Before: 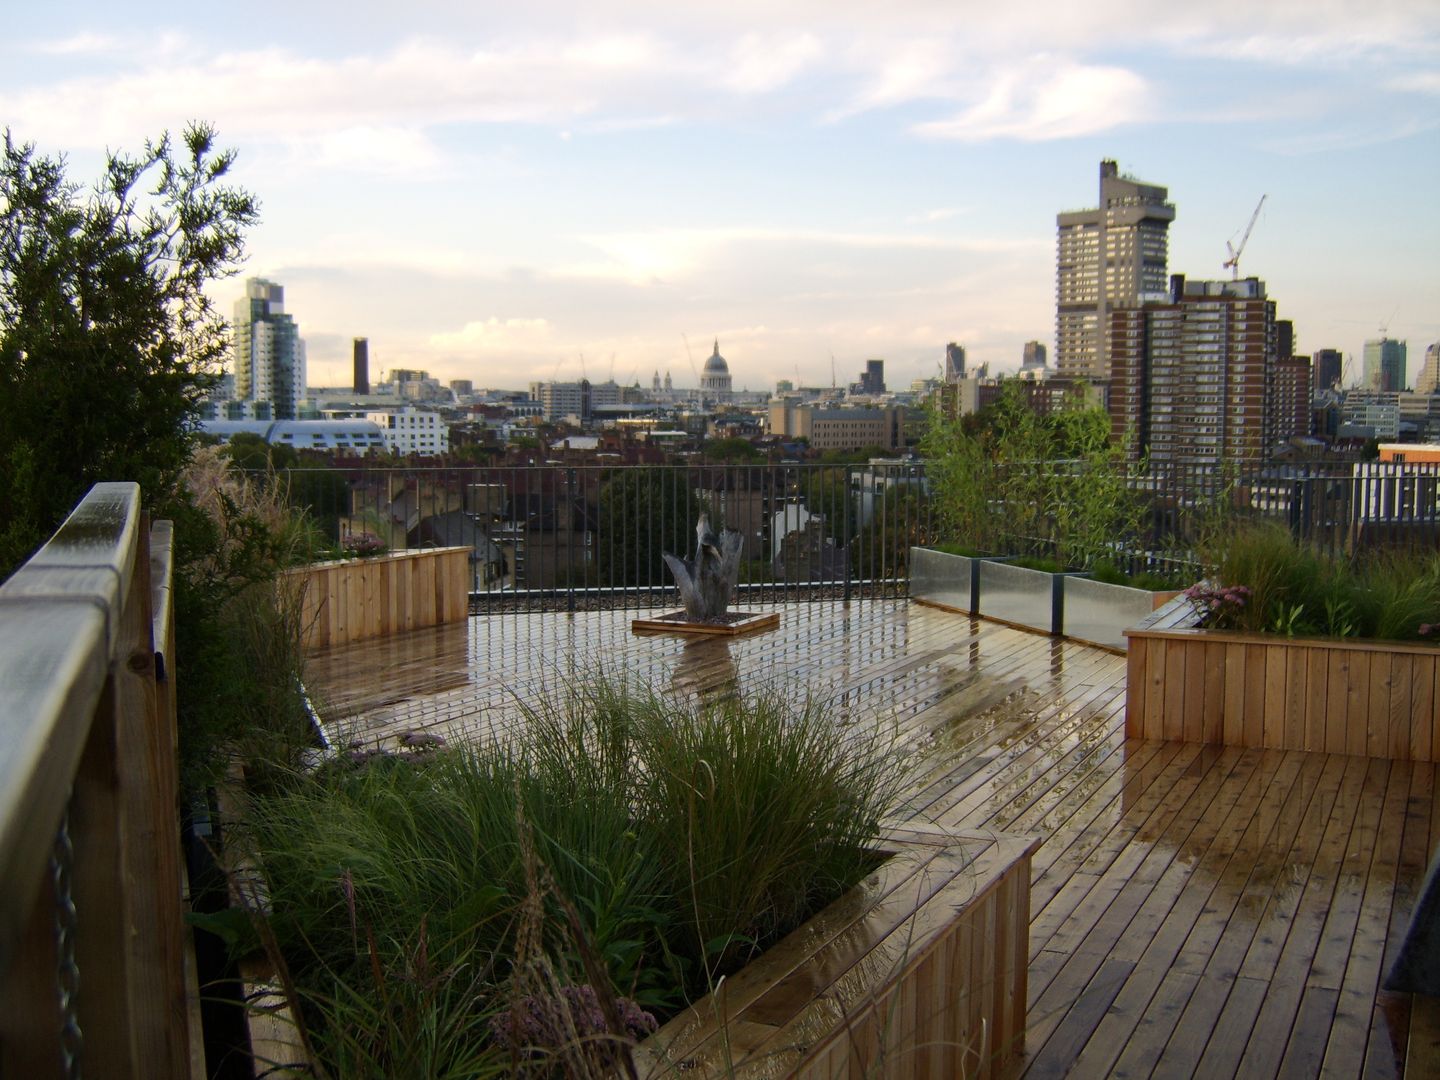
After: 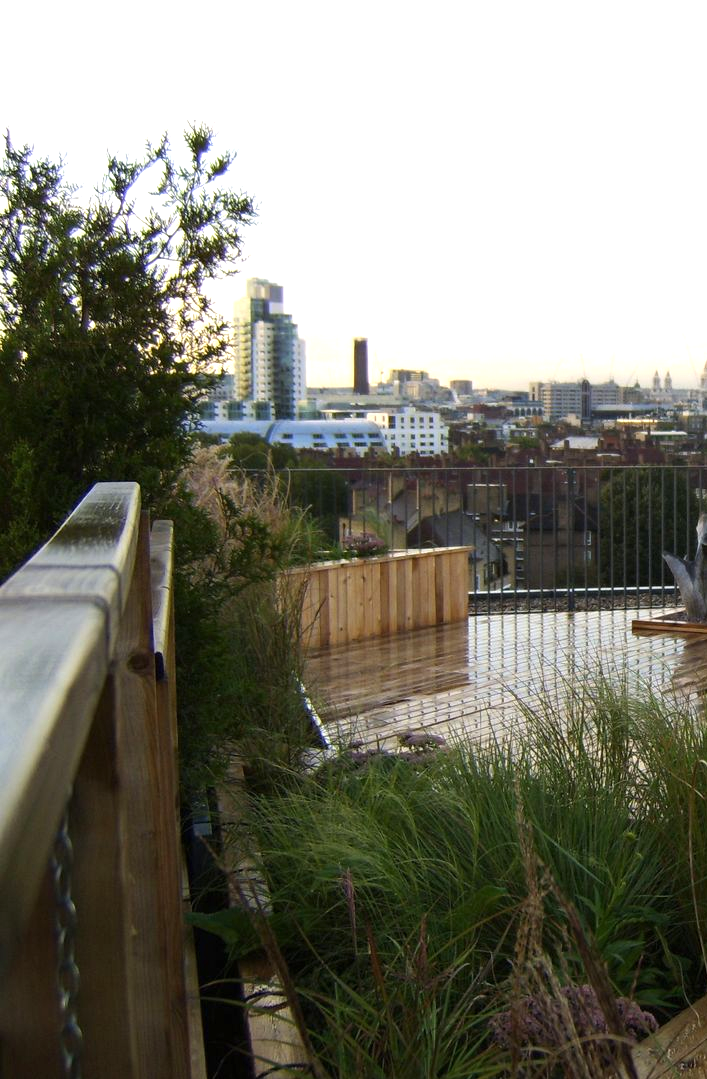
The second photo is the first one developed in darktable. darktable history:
crop and rotate: left 0.01%, top 0%, right 50.881%
color zones: curves: ch0 [(0.068, 0.464) (0.25, 0.5) (0.48, 0.508) (0.75, 0.536) (0.886, 0.476) (0.967, 0.456)]; ch1 [(0.066, 0.456) (0.25, 0.5) (0.616, 0.508) (0.746, 0.56) (0.934, 0.444)]
exposure: black level correction 0, exposure 0.694 EV, compensate highlight preservation false
